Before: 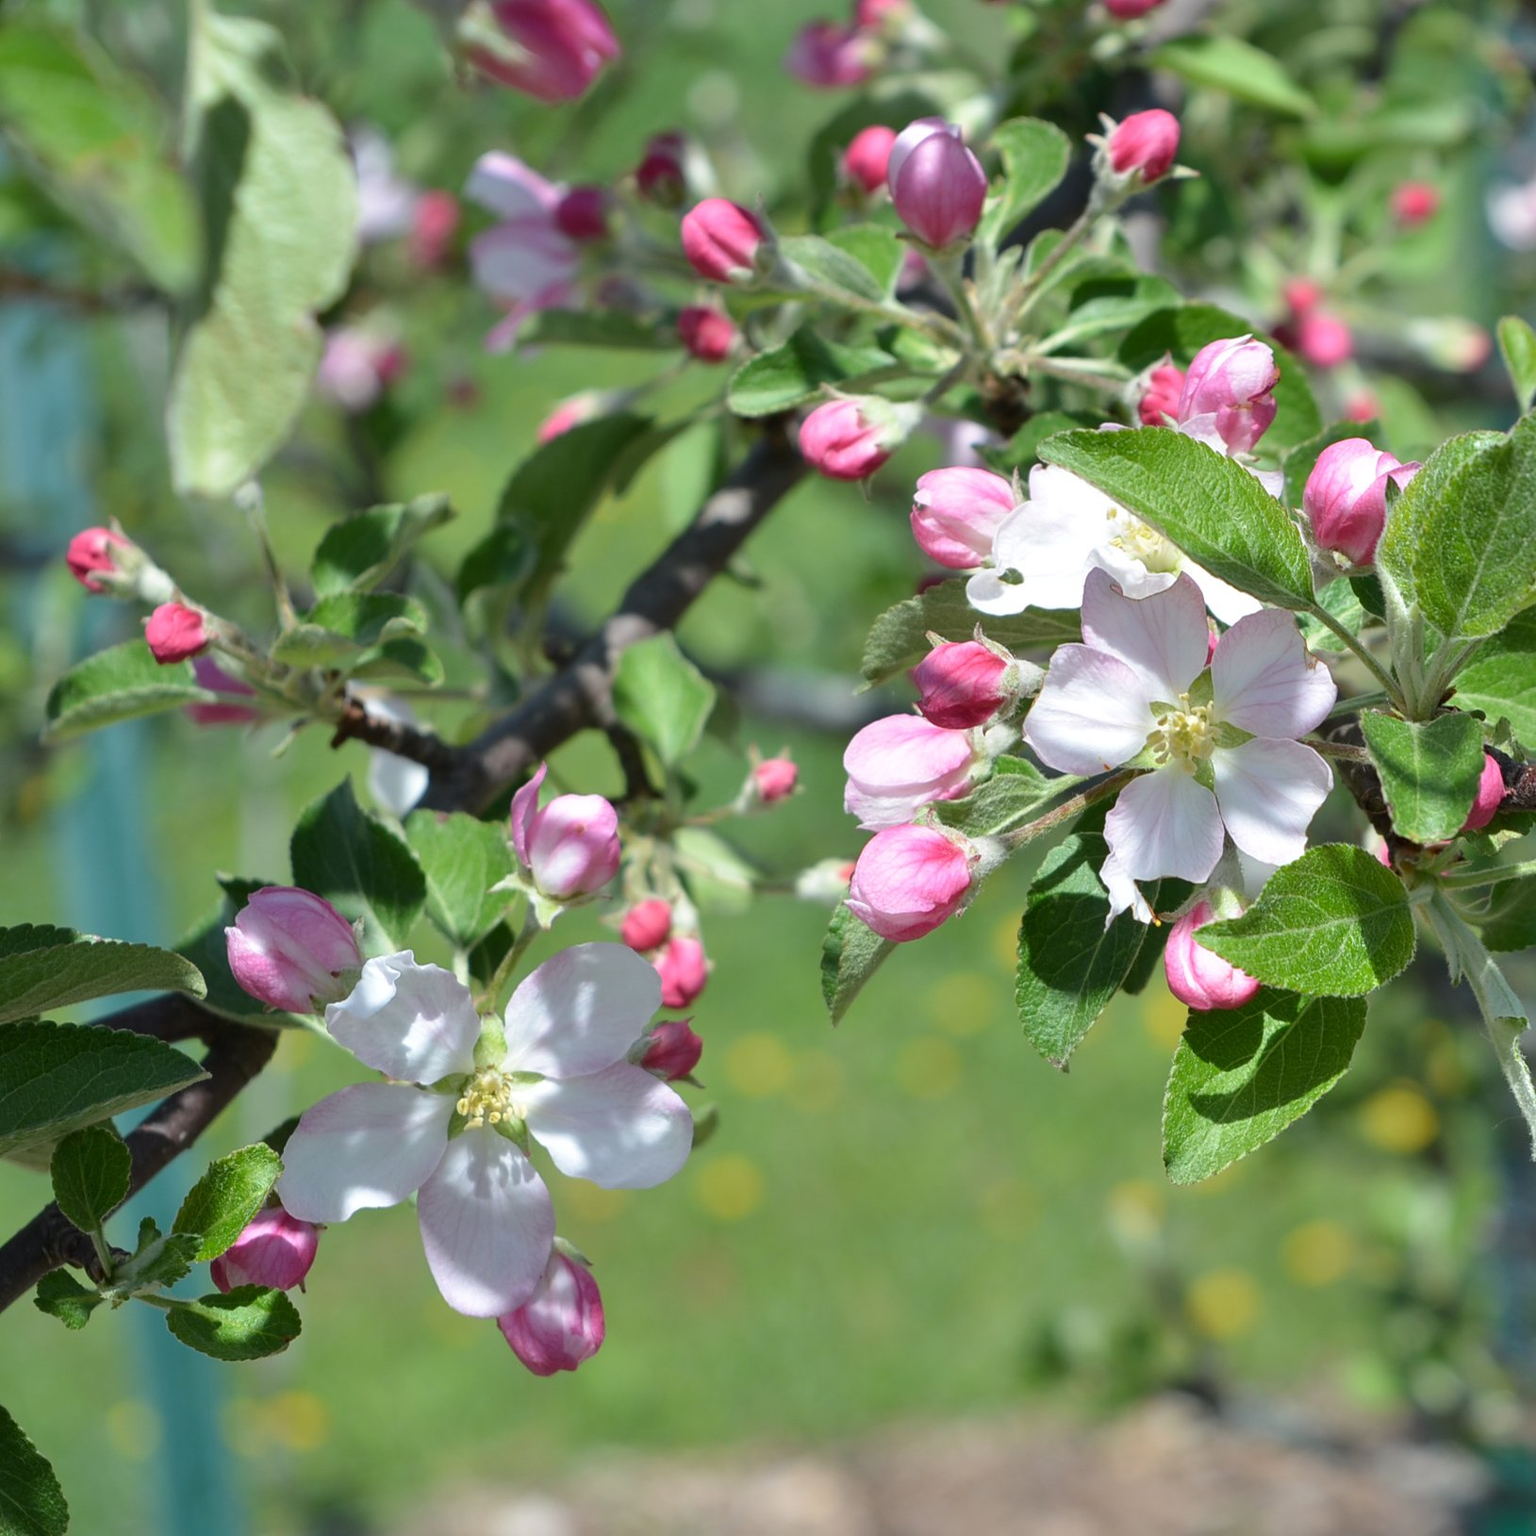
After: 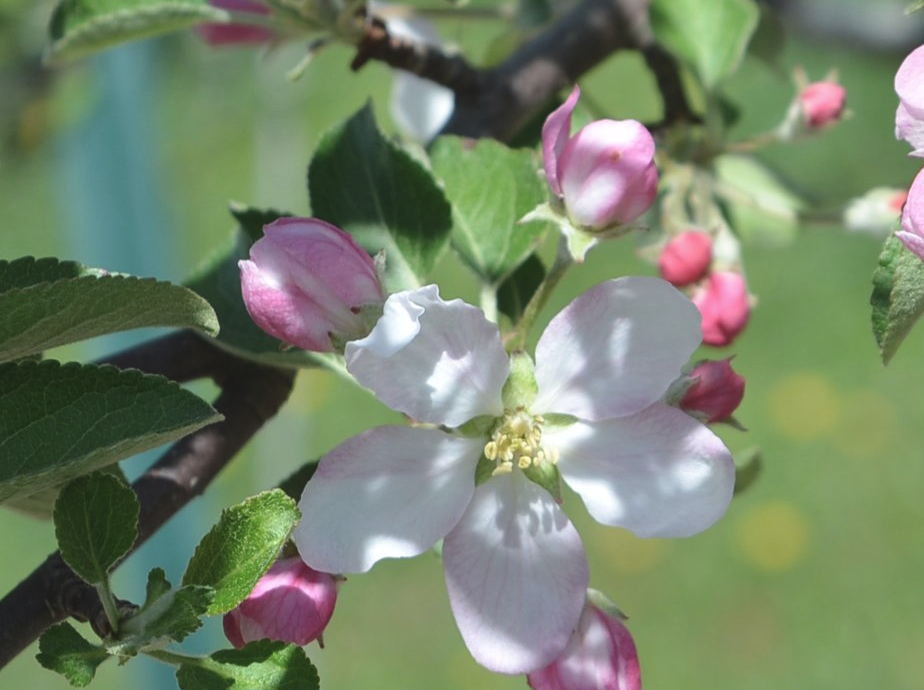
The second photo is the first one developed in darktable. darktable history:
crop: top 44.41%, right 43.267%, bottom 13.222%
color balance rgb: global offset › luminance 0.693%, perceptual saturation grading › global saturation -11.752%
